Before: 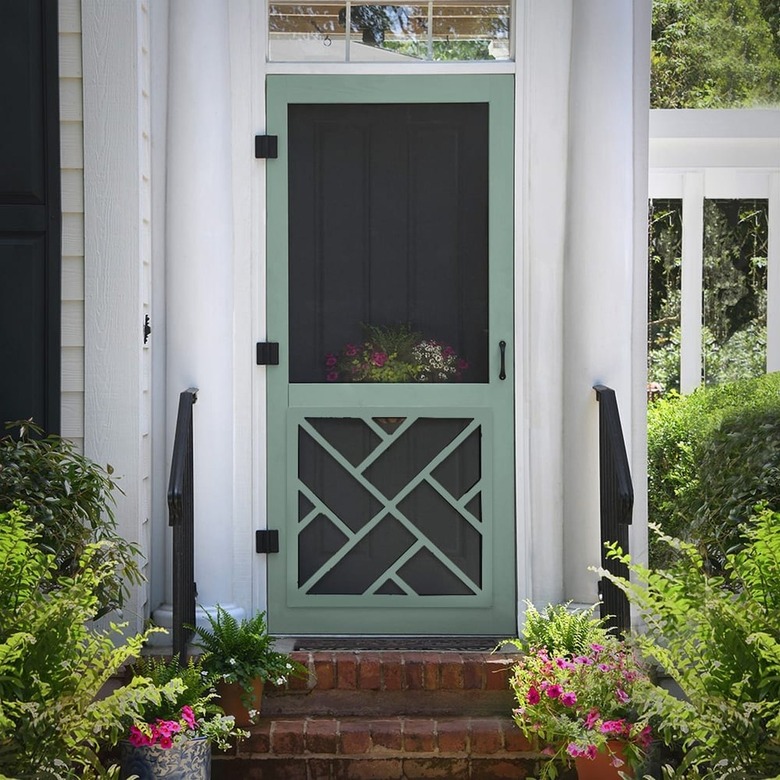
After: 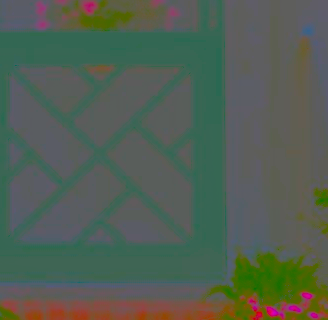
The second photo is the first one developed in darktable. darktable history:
color correction: saturation 1.11
crop: left 37.221%, top 45.169%, right 20.63%, bottom 13.777%
contrast brightness saturation: contrast -0.99, brightness -0.17, saturation 0.75
haze removal: compatibility mode true, adaptive false
